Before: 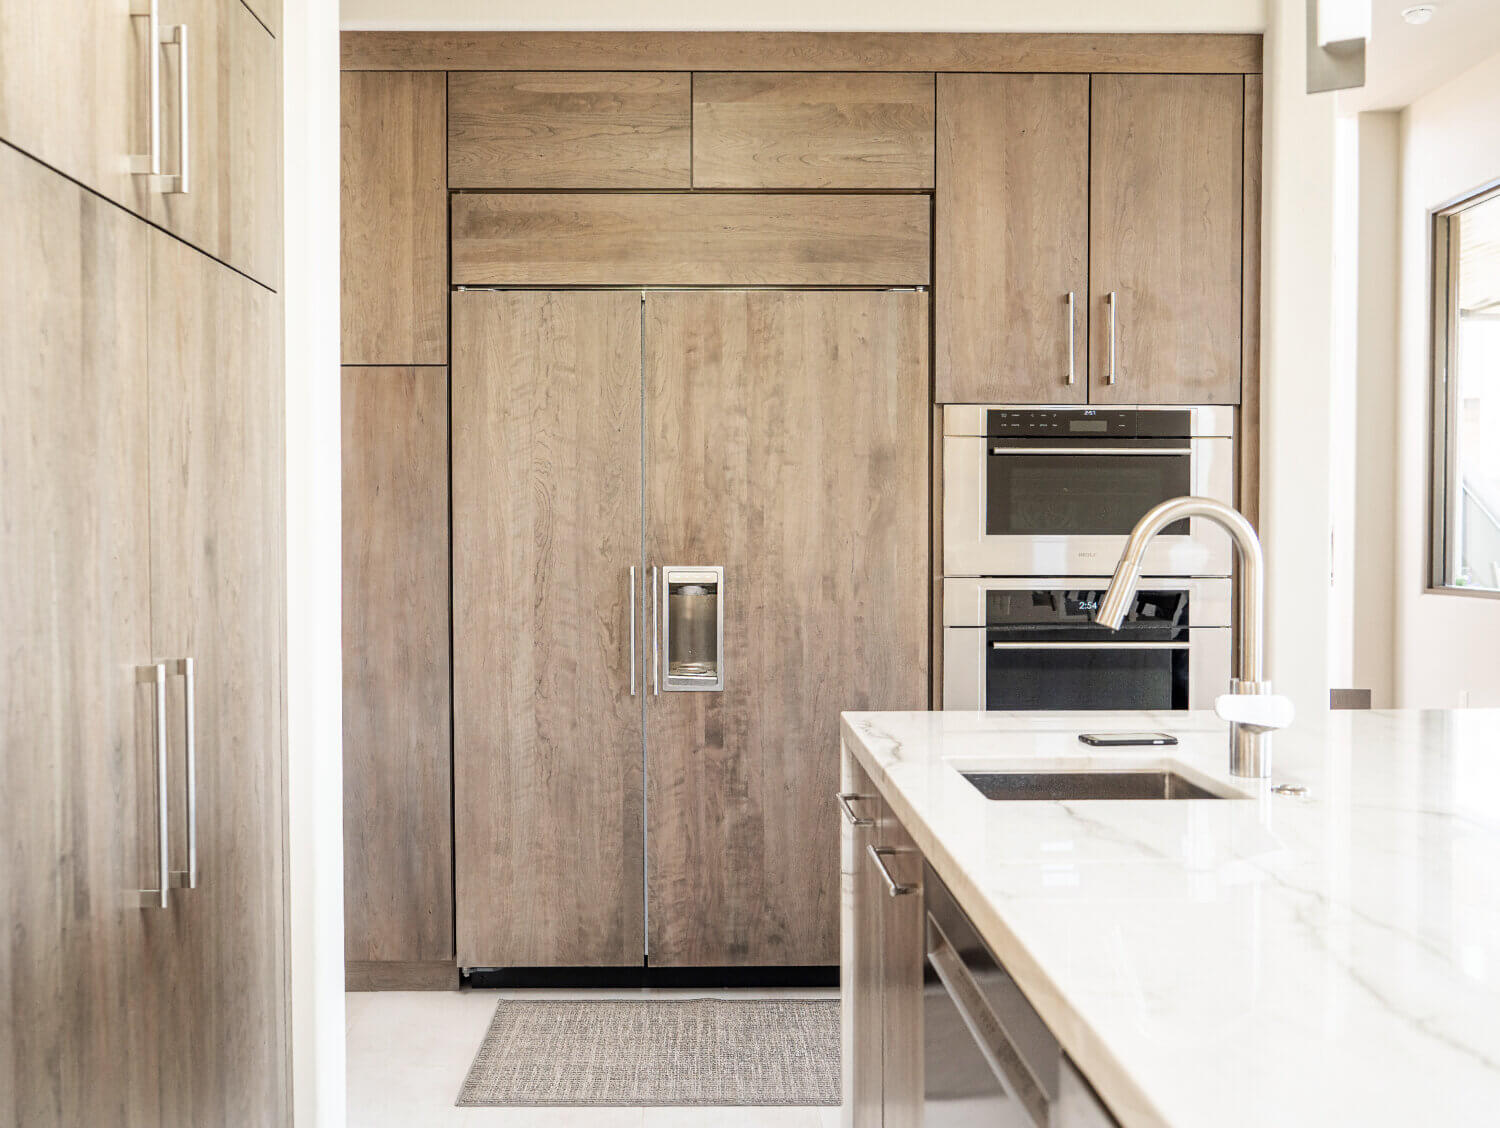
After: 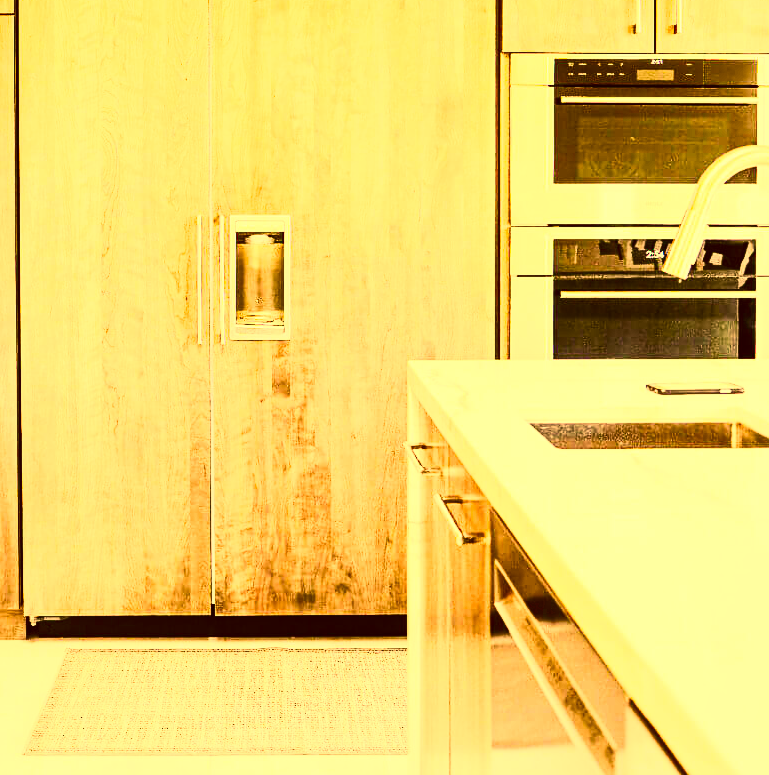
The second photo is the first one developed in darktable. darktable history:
exposure: exposure 1 EV, compensate highlight preservation false
color correction: highlights a* 10.89, highlights b* 30.14, shadows a* 2.76, shadows b* 18.1, saturation 1.73
crop and rotate: left 28.87%, top 31.214%, right 19.804%
tone curve: curves: ch0 [(0, 0.003) (0.117, 0.101) (0.257, 0.246) (0.408, 0.432) (0.632, 0.716) (0.795, 0.884) (1, 1)]; ch1 [(0, 0) (0.227, 0.197) (0.405, 0.421) (0.501, 0.501) (0.522, 0.526) (0.546, 0.564) (0.589, 0.602) (0.696, 0.761) (0.976, 0.992)]; ch2 [(0, 0) (0.208, 0.176) (0.377, 0.38) (0.5, 0.5) (0.537, 0.534) (0.571, 0.577) (0.627, 0.64) (0.698, 0.76) (1, 1)], preserve colors none
velvia: on, module defaults
local contrast: highlights 103%, shadows 97%, detail 120%, midtone range 0.2
contrast brightness saturation: contrast 0.38, brightness 0.104
shadows and highlights: radius 125.44, shadows 30.4, highlights -30.59, highlights color adjustment 32.16%, low approximation 0.01, soften with gaussian
